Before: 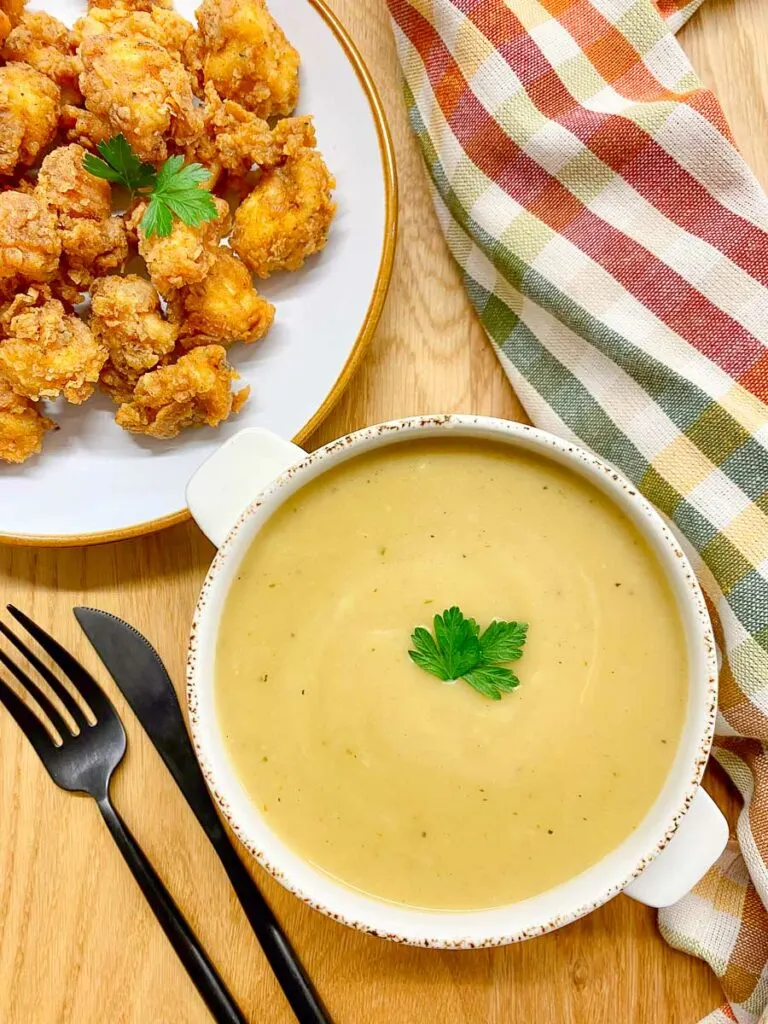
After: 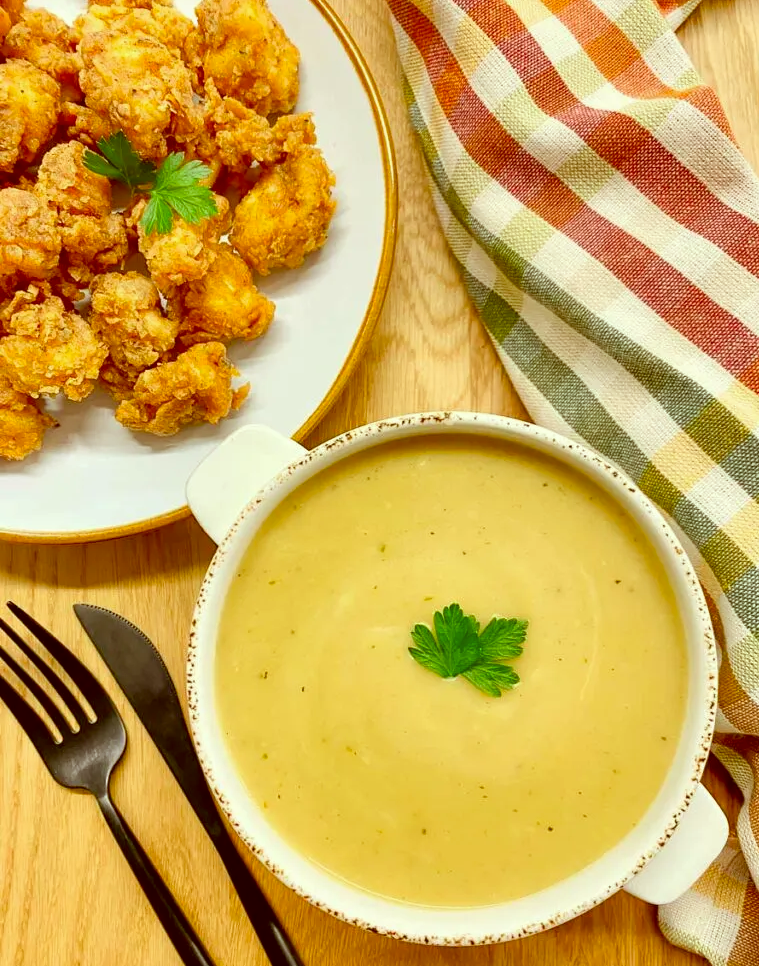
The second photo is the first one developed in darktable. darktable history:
color correction: highlights a* -5.54, highlights b* 9.79, shadows a* 9.81, shadows b* 24.56
crop: top 0.334%, right 0.265%, bottom 5.067%
